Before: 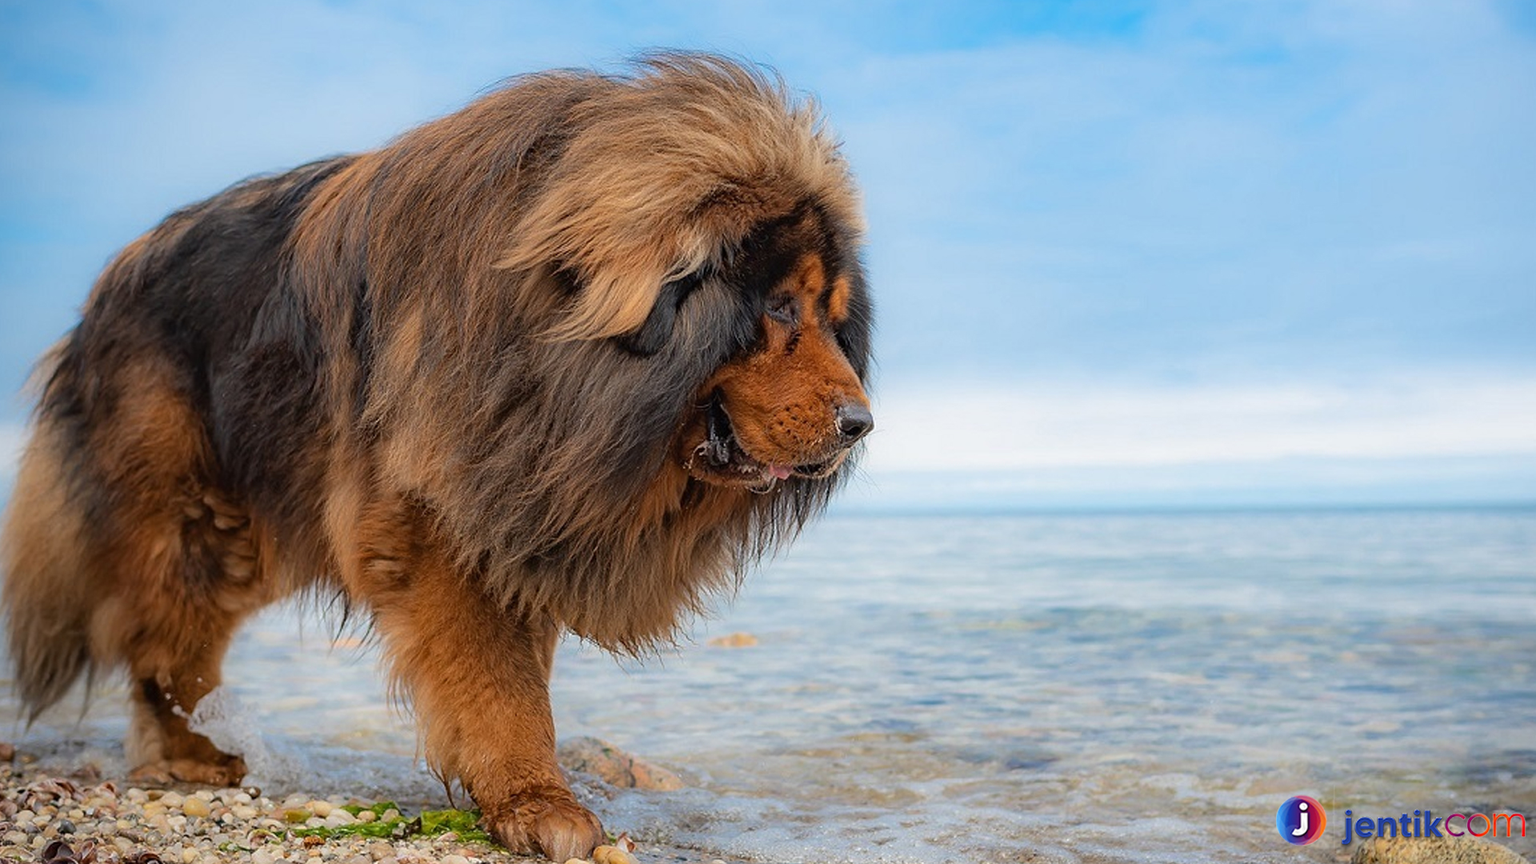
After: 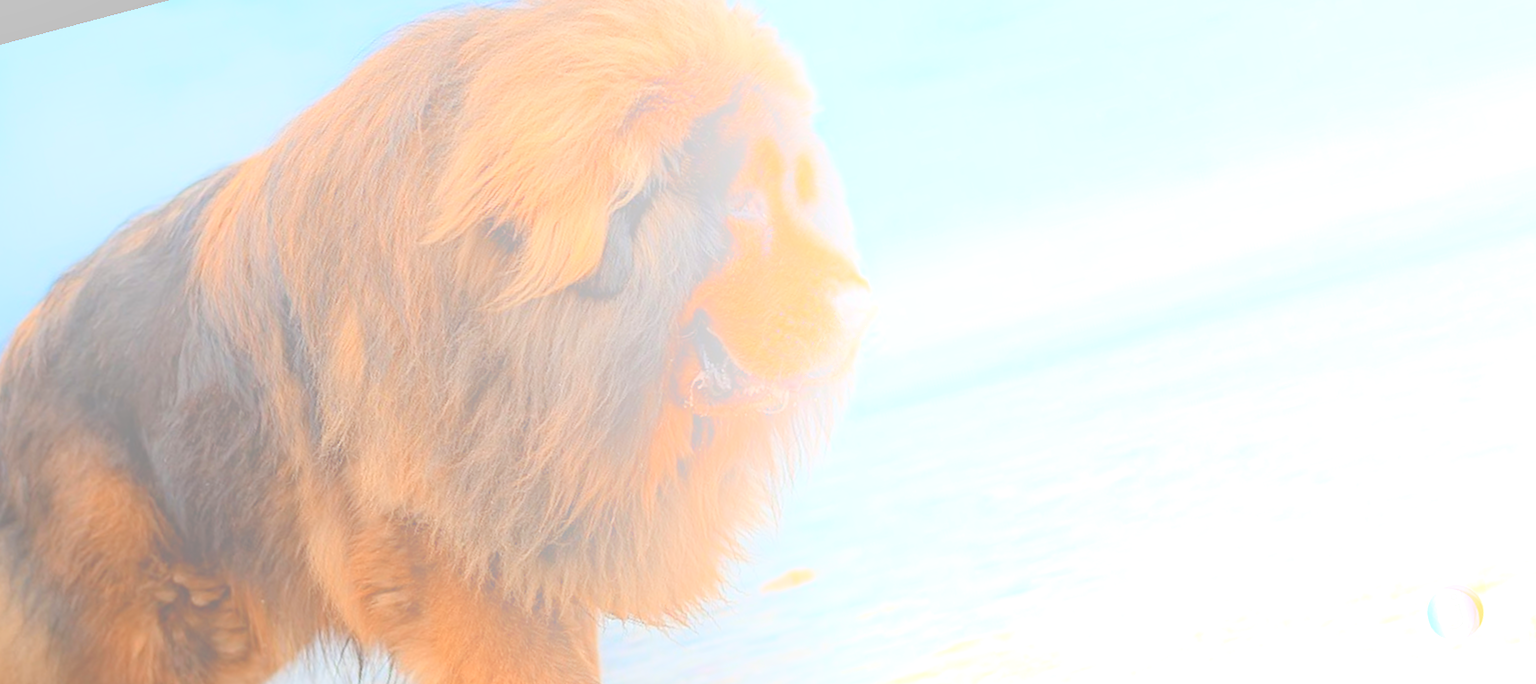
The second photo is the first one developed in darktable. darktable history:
rotate and perspective: rotation -14.8°, crop left 0.1, crop right 0.903, crop top 0.25, crop bottom 0.748
bloom: size 70%, threshold 25%, strength 70%
